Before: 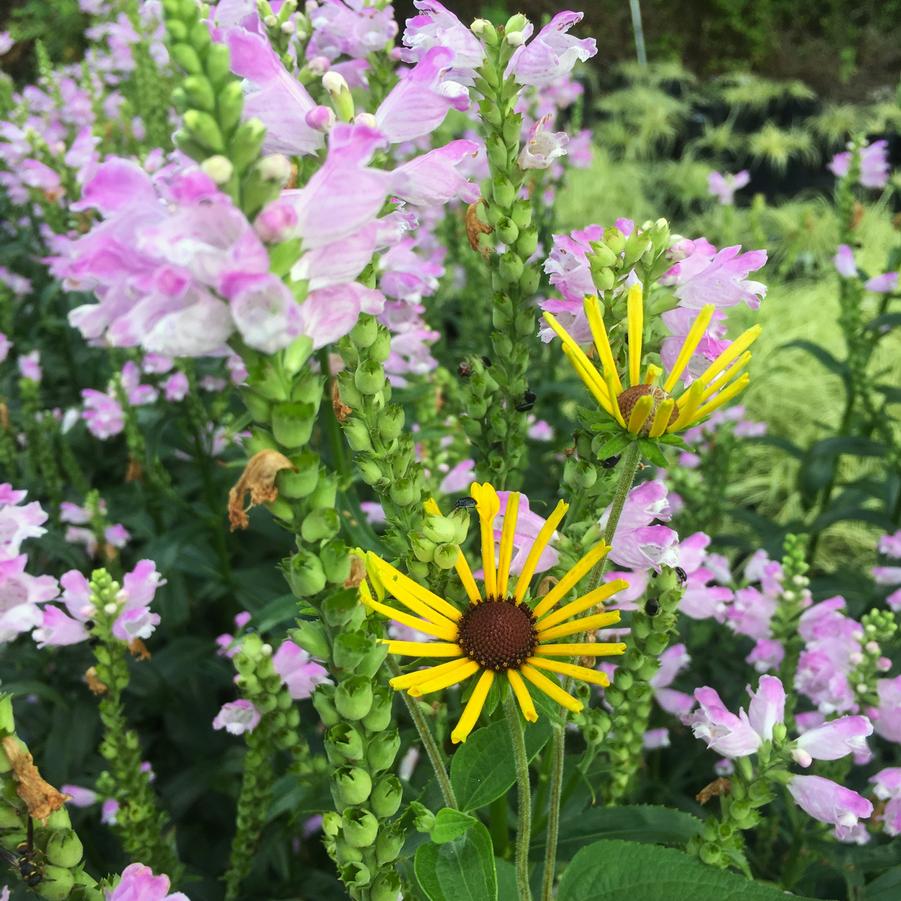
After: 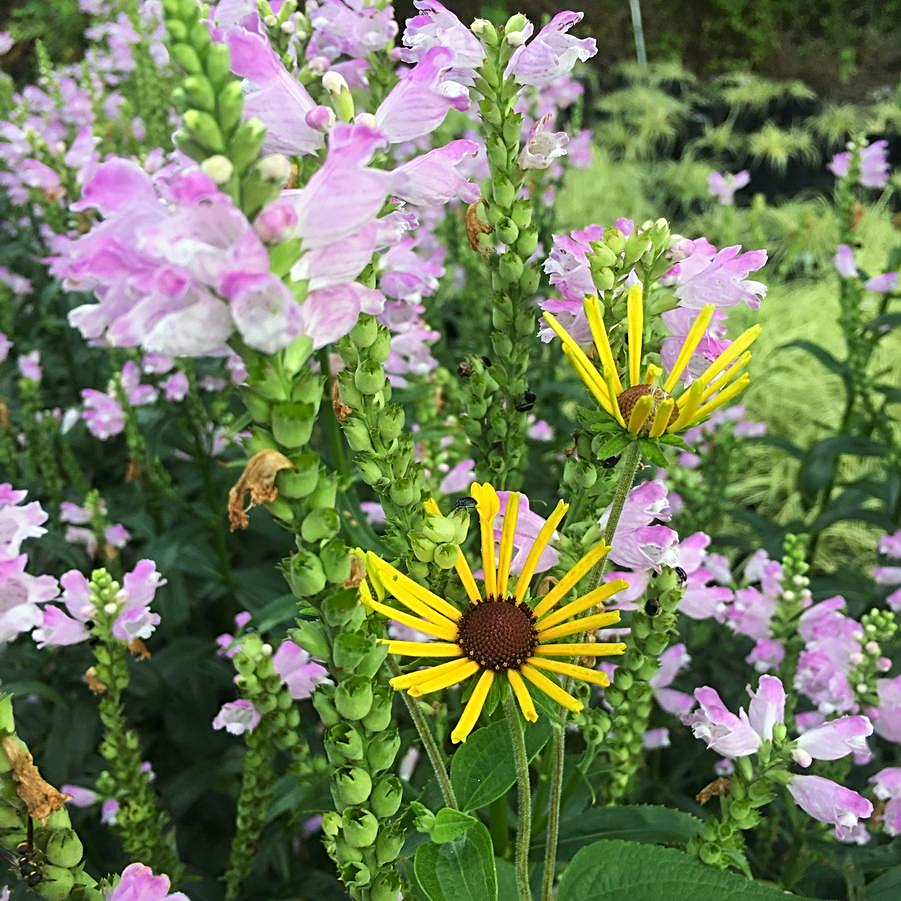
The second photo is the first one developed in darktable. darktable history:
sharpen: radius 2.558, amount 0.648
